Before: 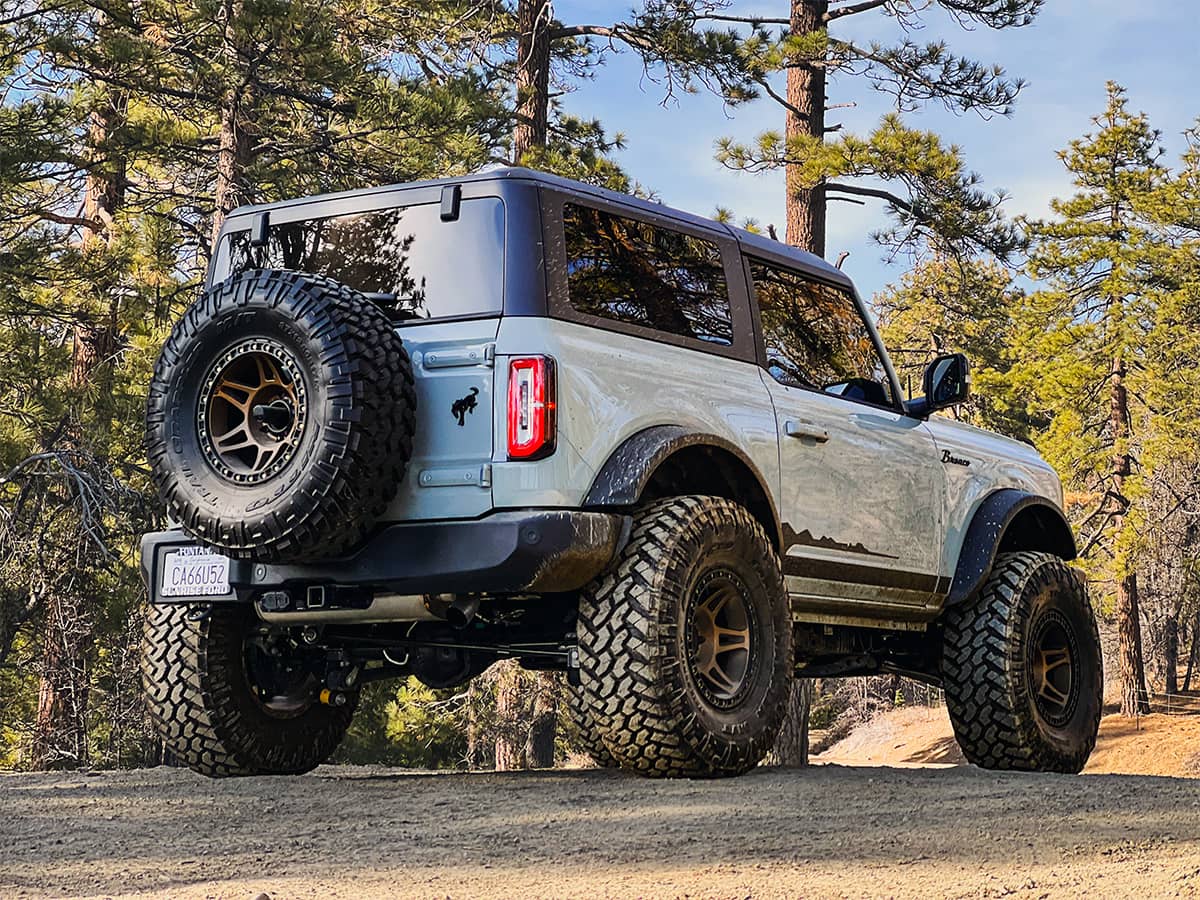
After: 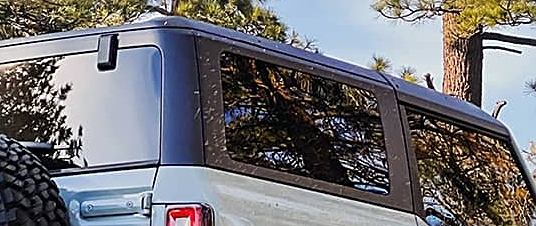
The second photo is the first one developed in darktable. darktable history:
crop: left 28.64%, top 16.832%, right 26.637%, bottom 58.055%
shadows and highlights: low approximation 0.01, soften with gaussian
sharpen: on, module defaults
